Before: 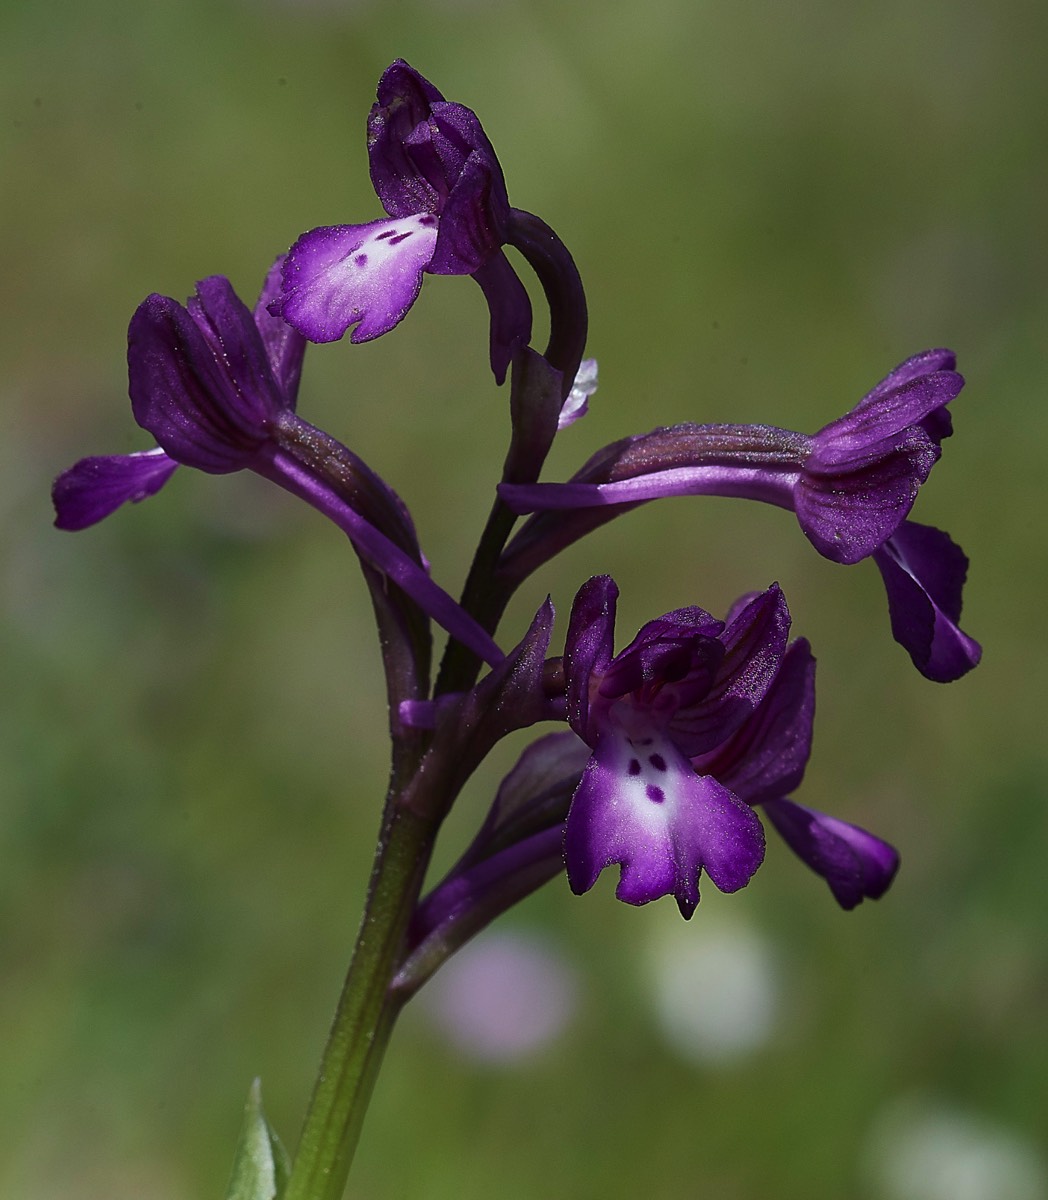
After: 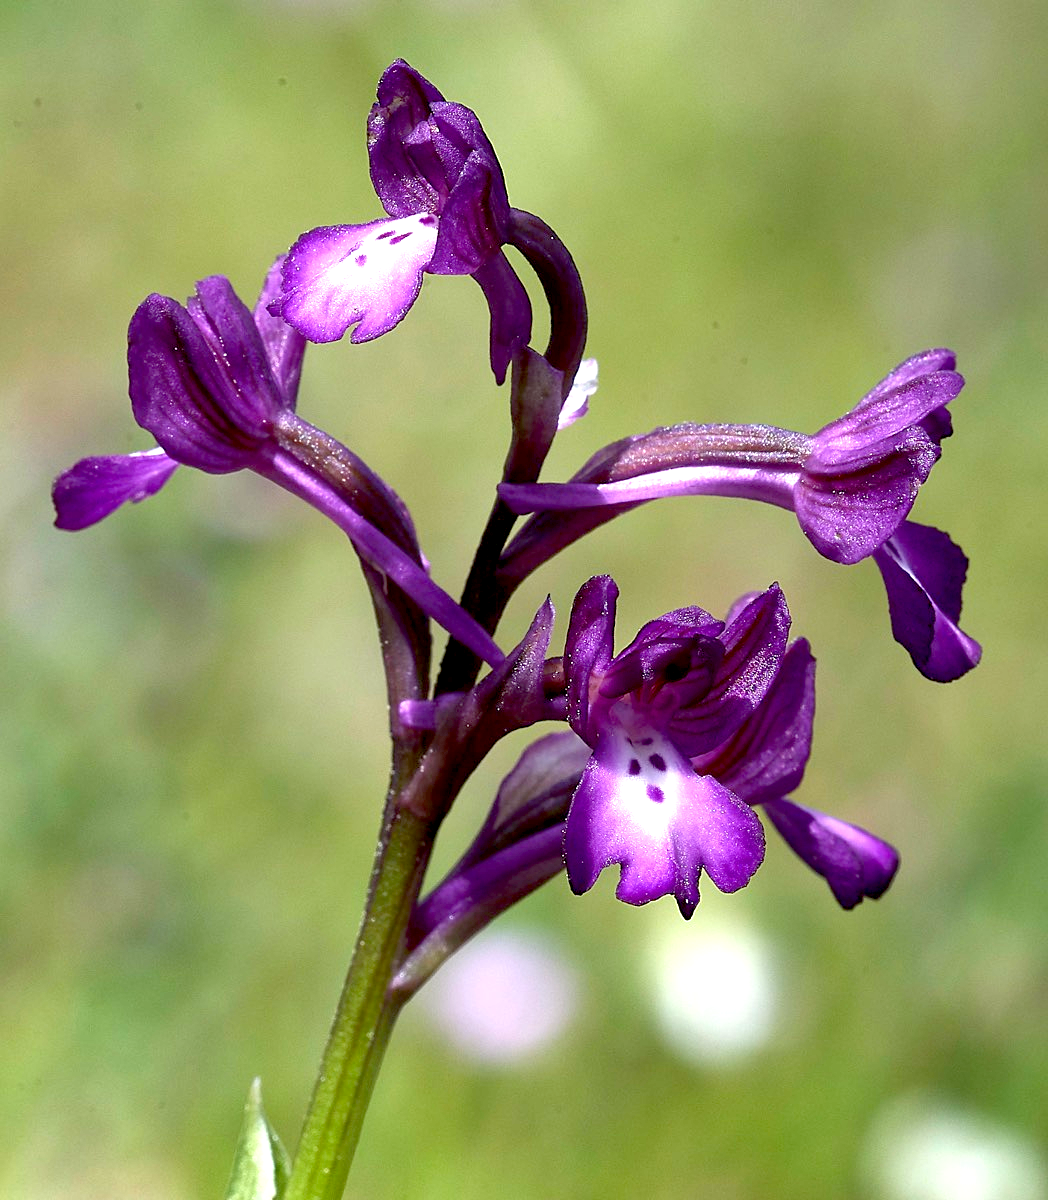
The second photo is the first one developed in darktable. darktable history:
exposure: black level correction 0.009, exposure 1.433 EV, compensate highlight preservation false
shadows and highlights: soften with gaussian
